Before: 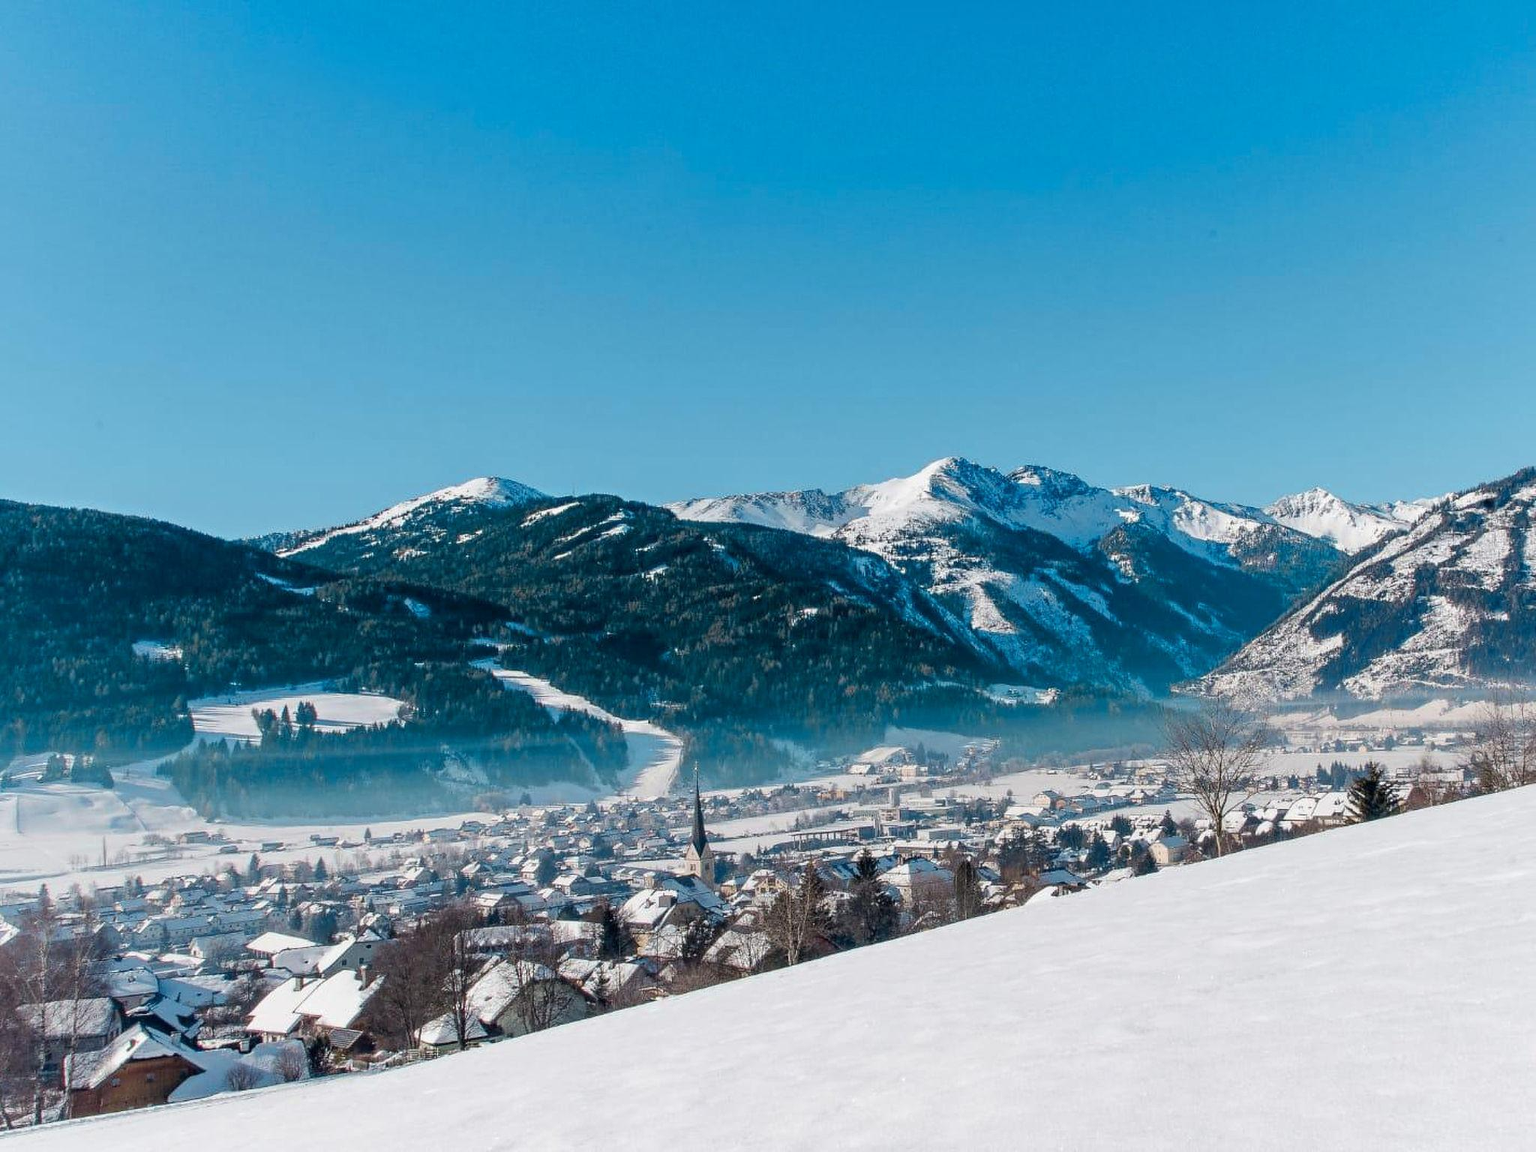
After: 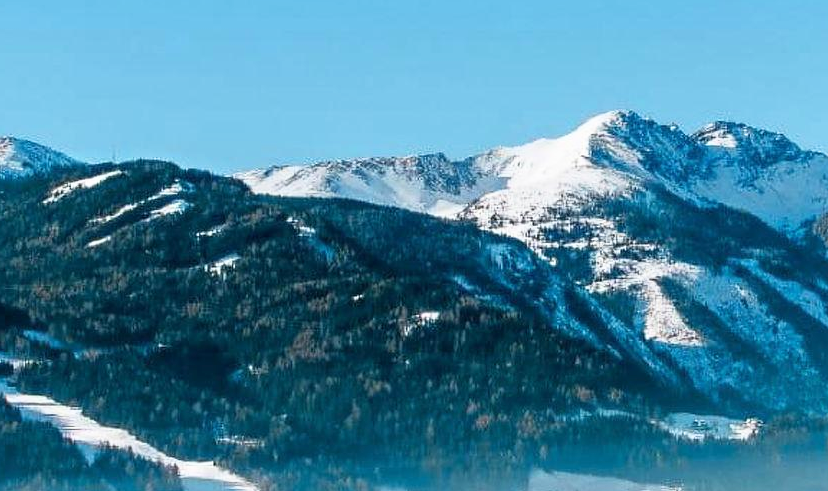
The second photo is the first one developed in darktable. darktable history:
crop: left 31.811%, top 32.514%, right 27.713%, bottom 35.499%
shadows and highlights: shadows 1.88, highlights 38.82
filmic rgb: black relative exposure -16 EV, white relative exposure 2.94 EV, hardness 10
exposure: exposure 0.377 EV, compensate highlight preservation false
